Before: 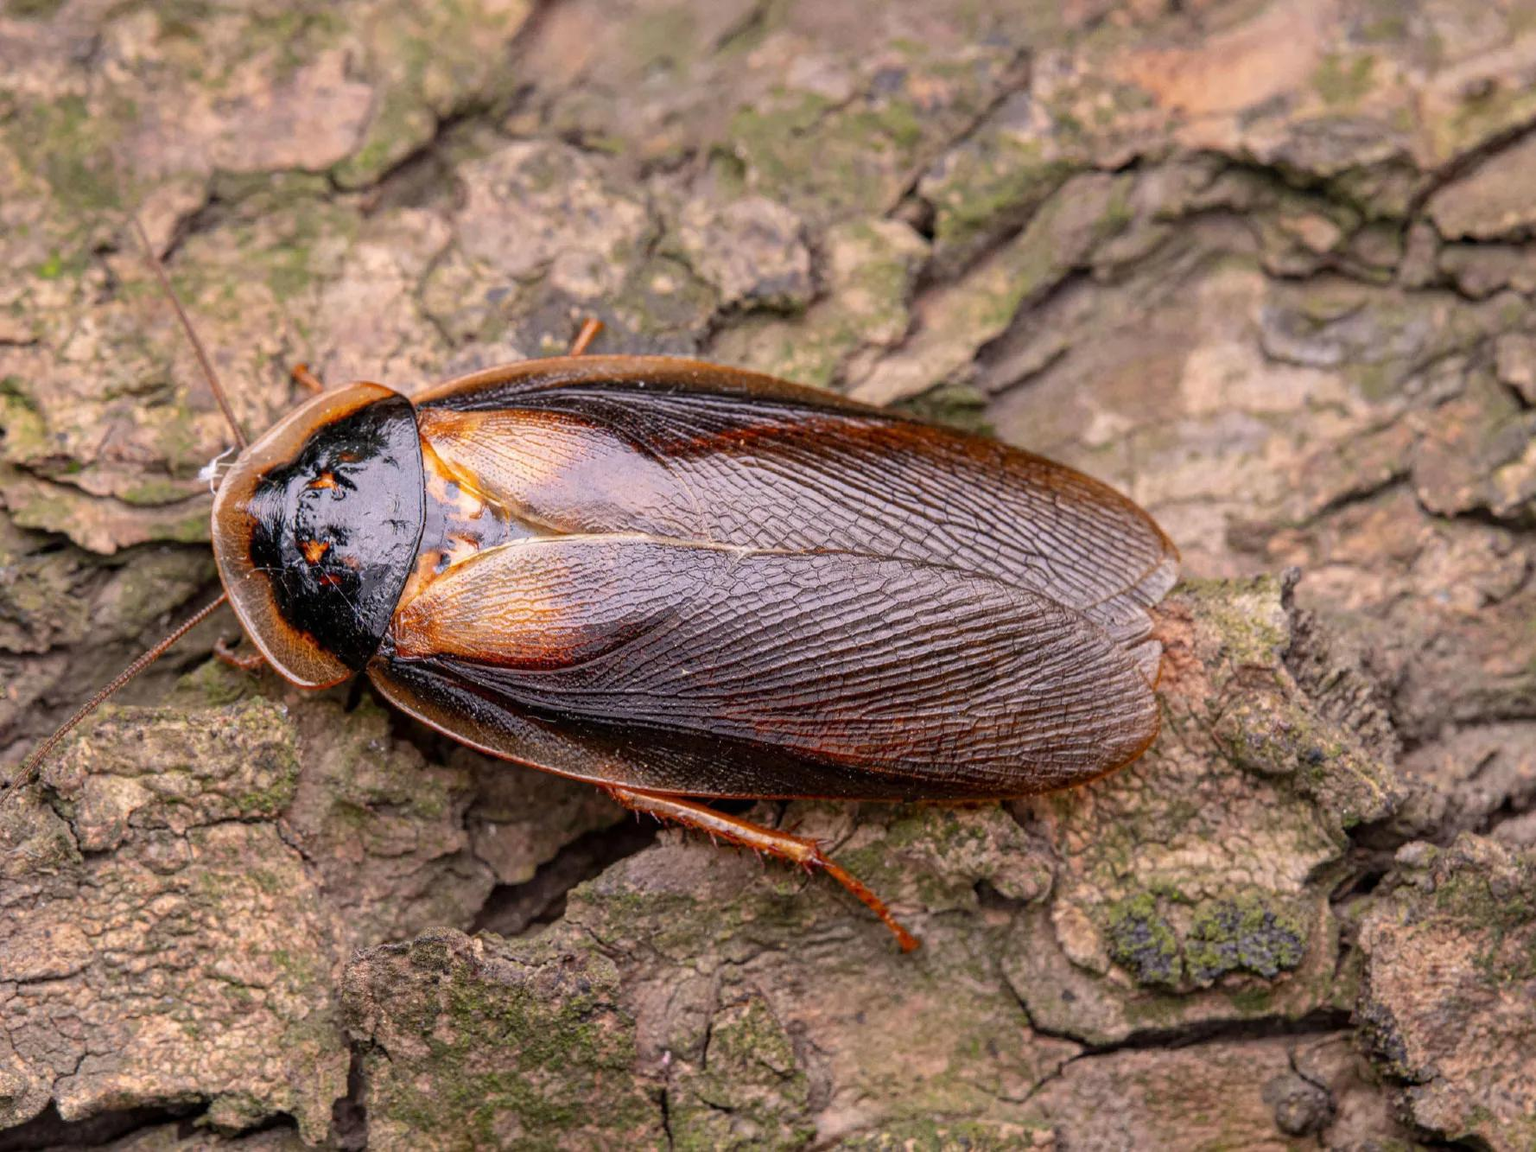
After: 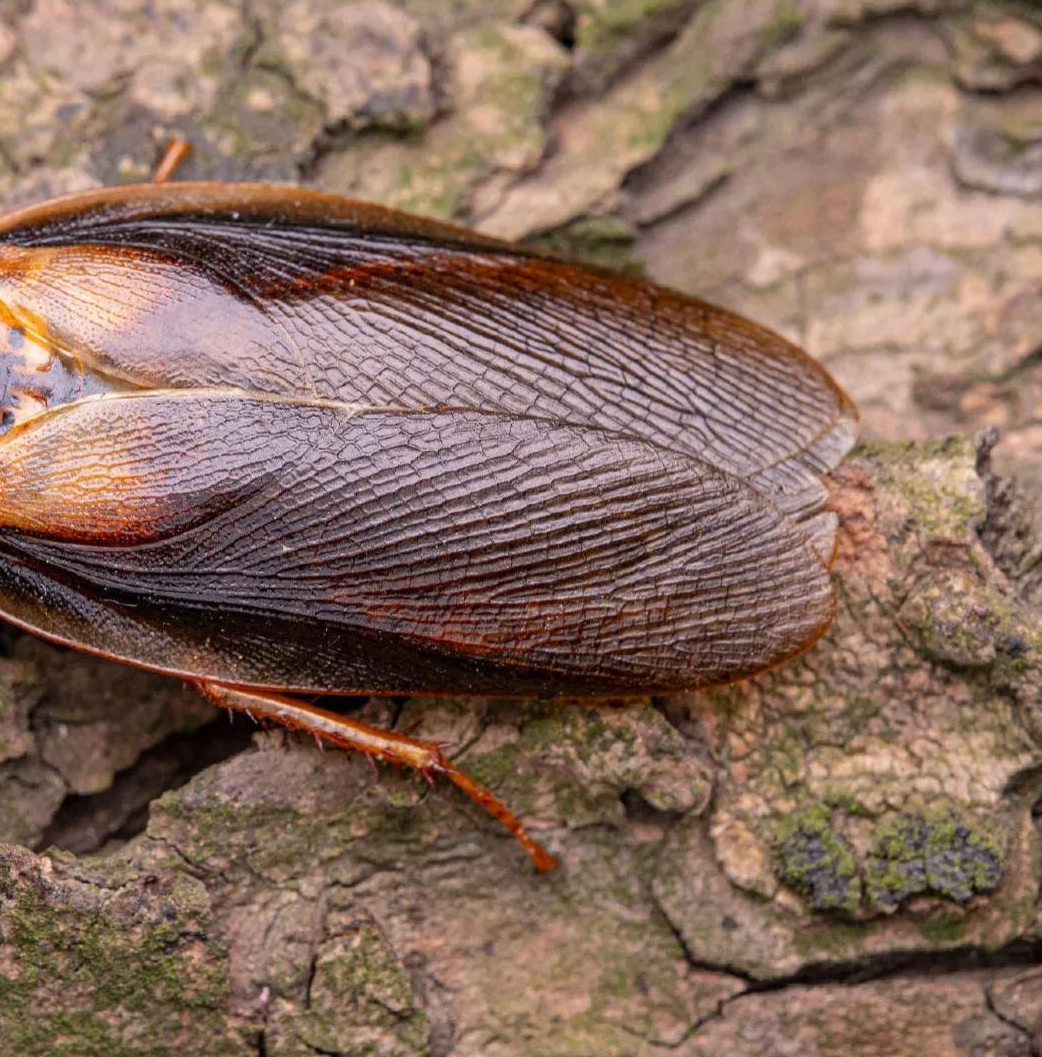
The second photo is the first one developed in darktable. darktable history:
tone equalizer: edges refinement/feathering 500, mask exposure compensation -1.57 EV, preserve details no
crop and rotate: left 28.558%, top 17.199%, right 12.808%, bottom 3.476%
